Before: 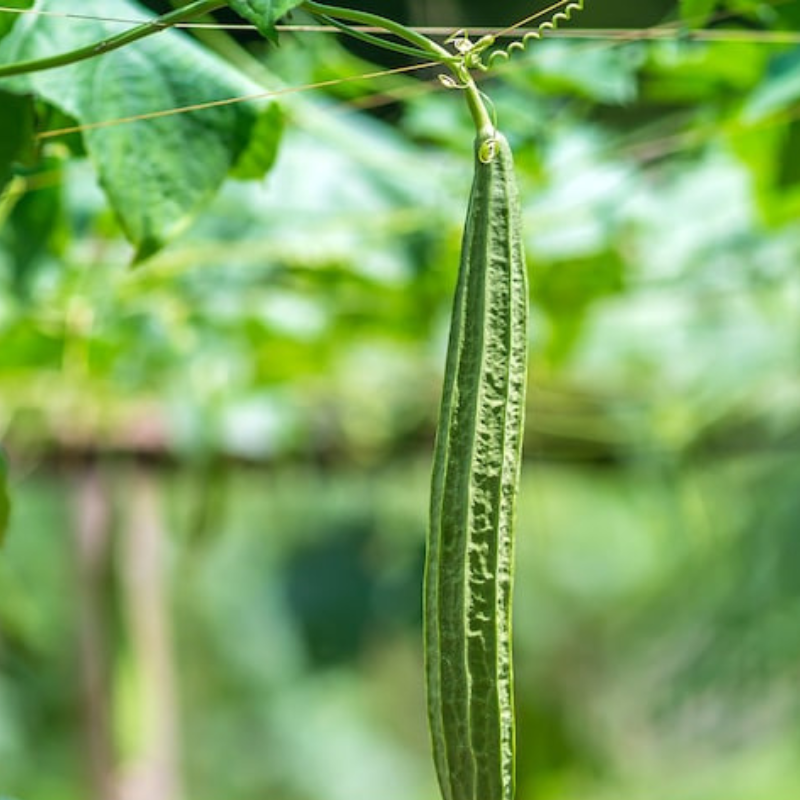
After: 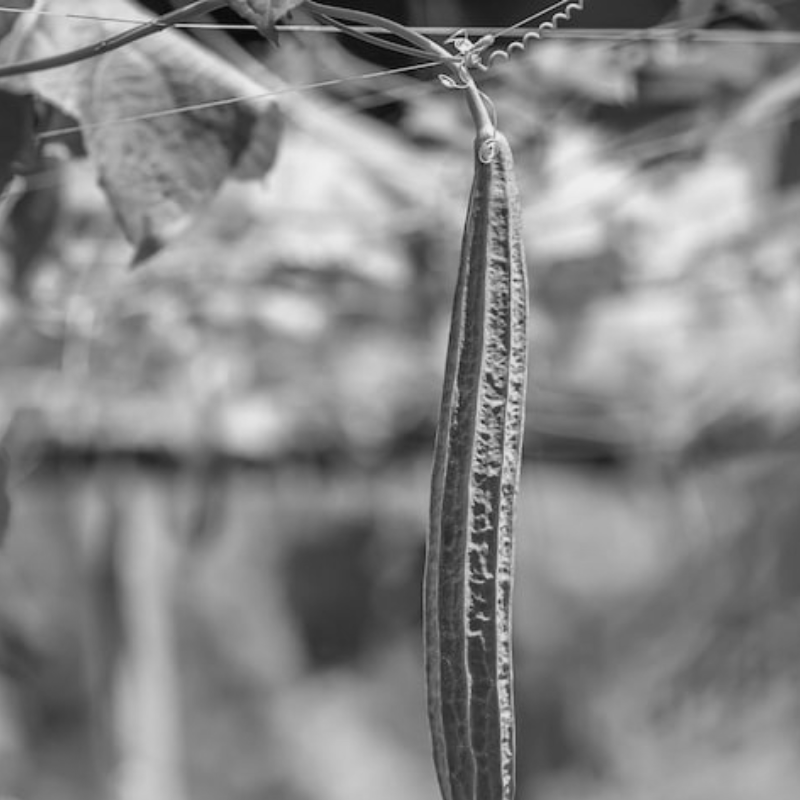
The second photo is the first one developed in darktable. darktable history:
white balance: red 1.029, blue 0.92
color calibration: output gray [0.22, 0.42, 0.37, 0], gray › normalize channels true, illuminant same as pipeline (D50), adaptation XYZ, x 0.346, y 0.359, gamut compression 0
